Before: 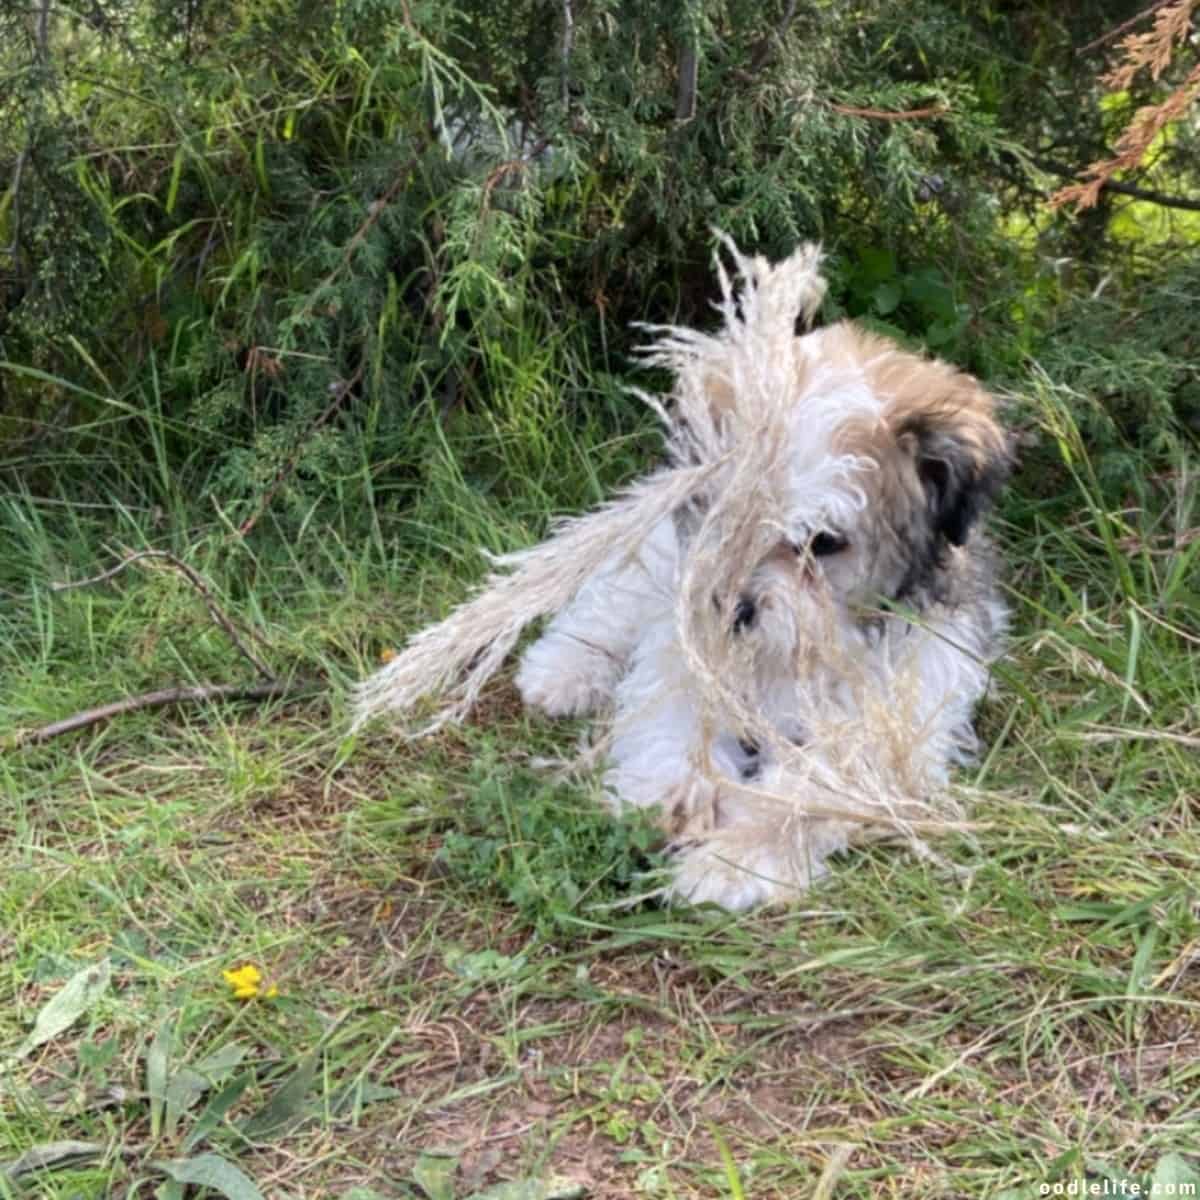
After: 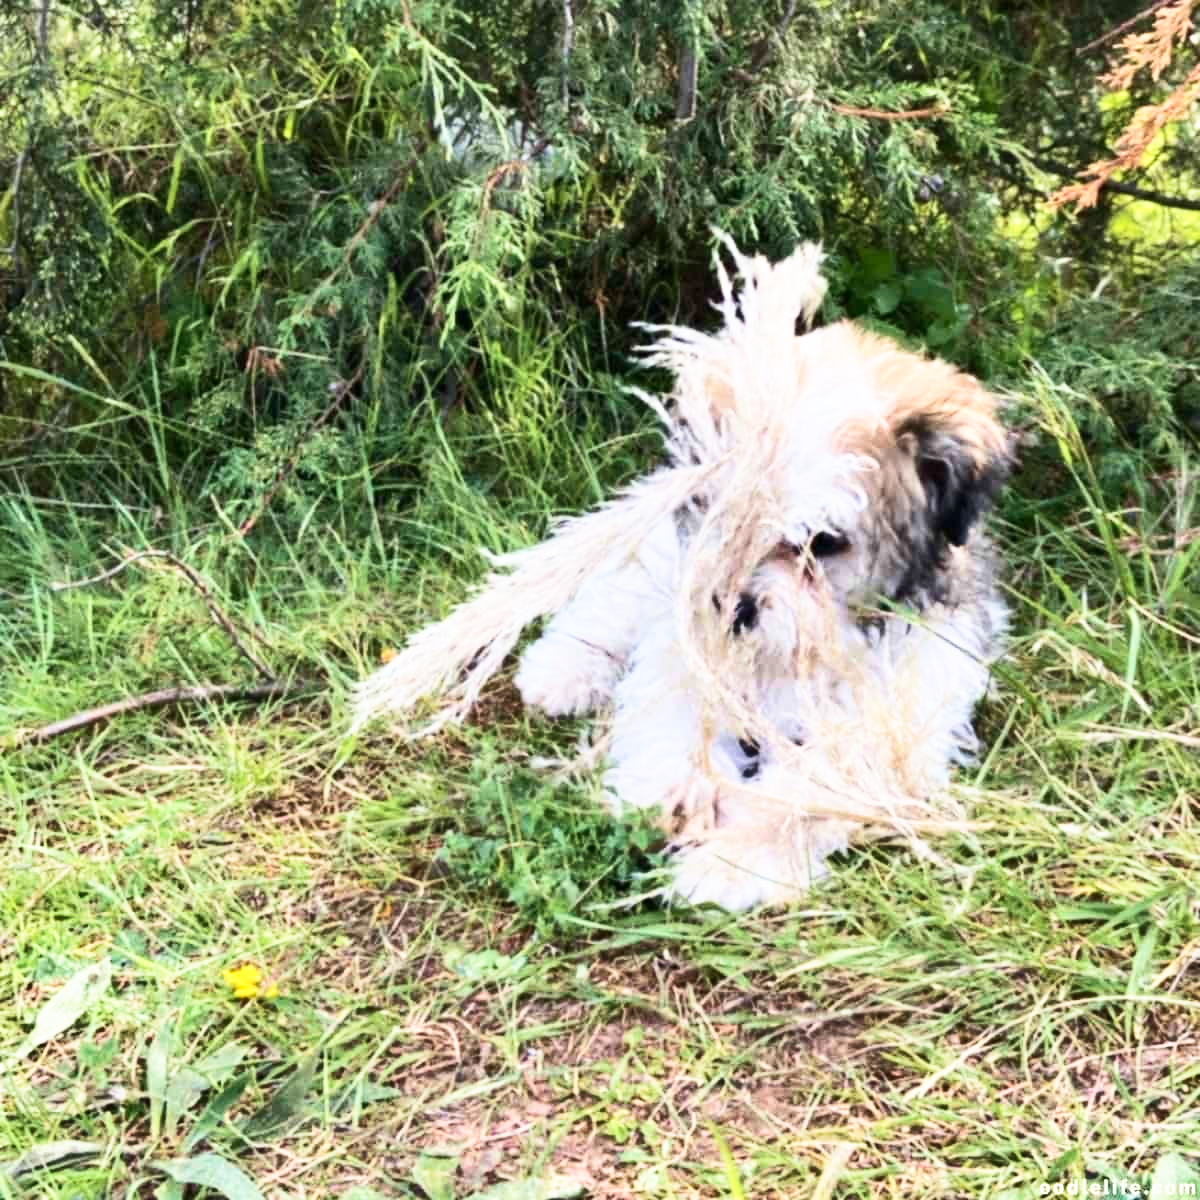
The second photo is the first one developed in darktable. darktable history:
velvia: on, module defaults
exposure: black level correction 0, exposure 0 EV, compensate highlight preservation false
contrast brightness saturation: contrast 0.238, brightness 0.091
shadows and highlights: shadows 60.84, soften with gaussian
base curve: curves: ch0 [(0, 0) (0.557, 0.834) (1, 1)], preserve colors none
